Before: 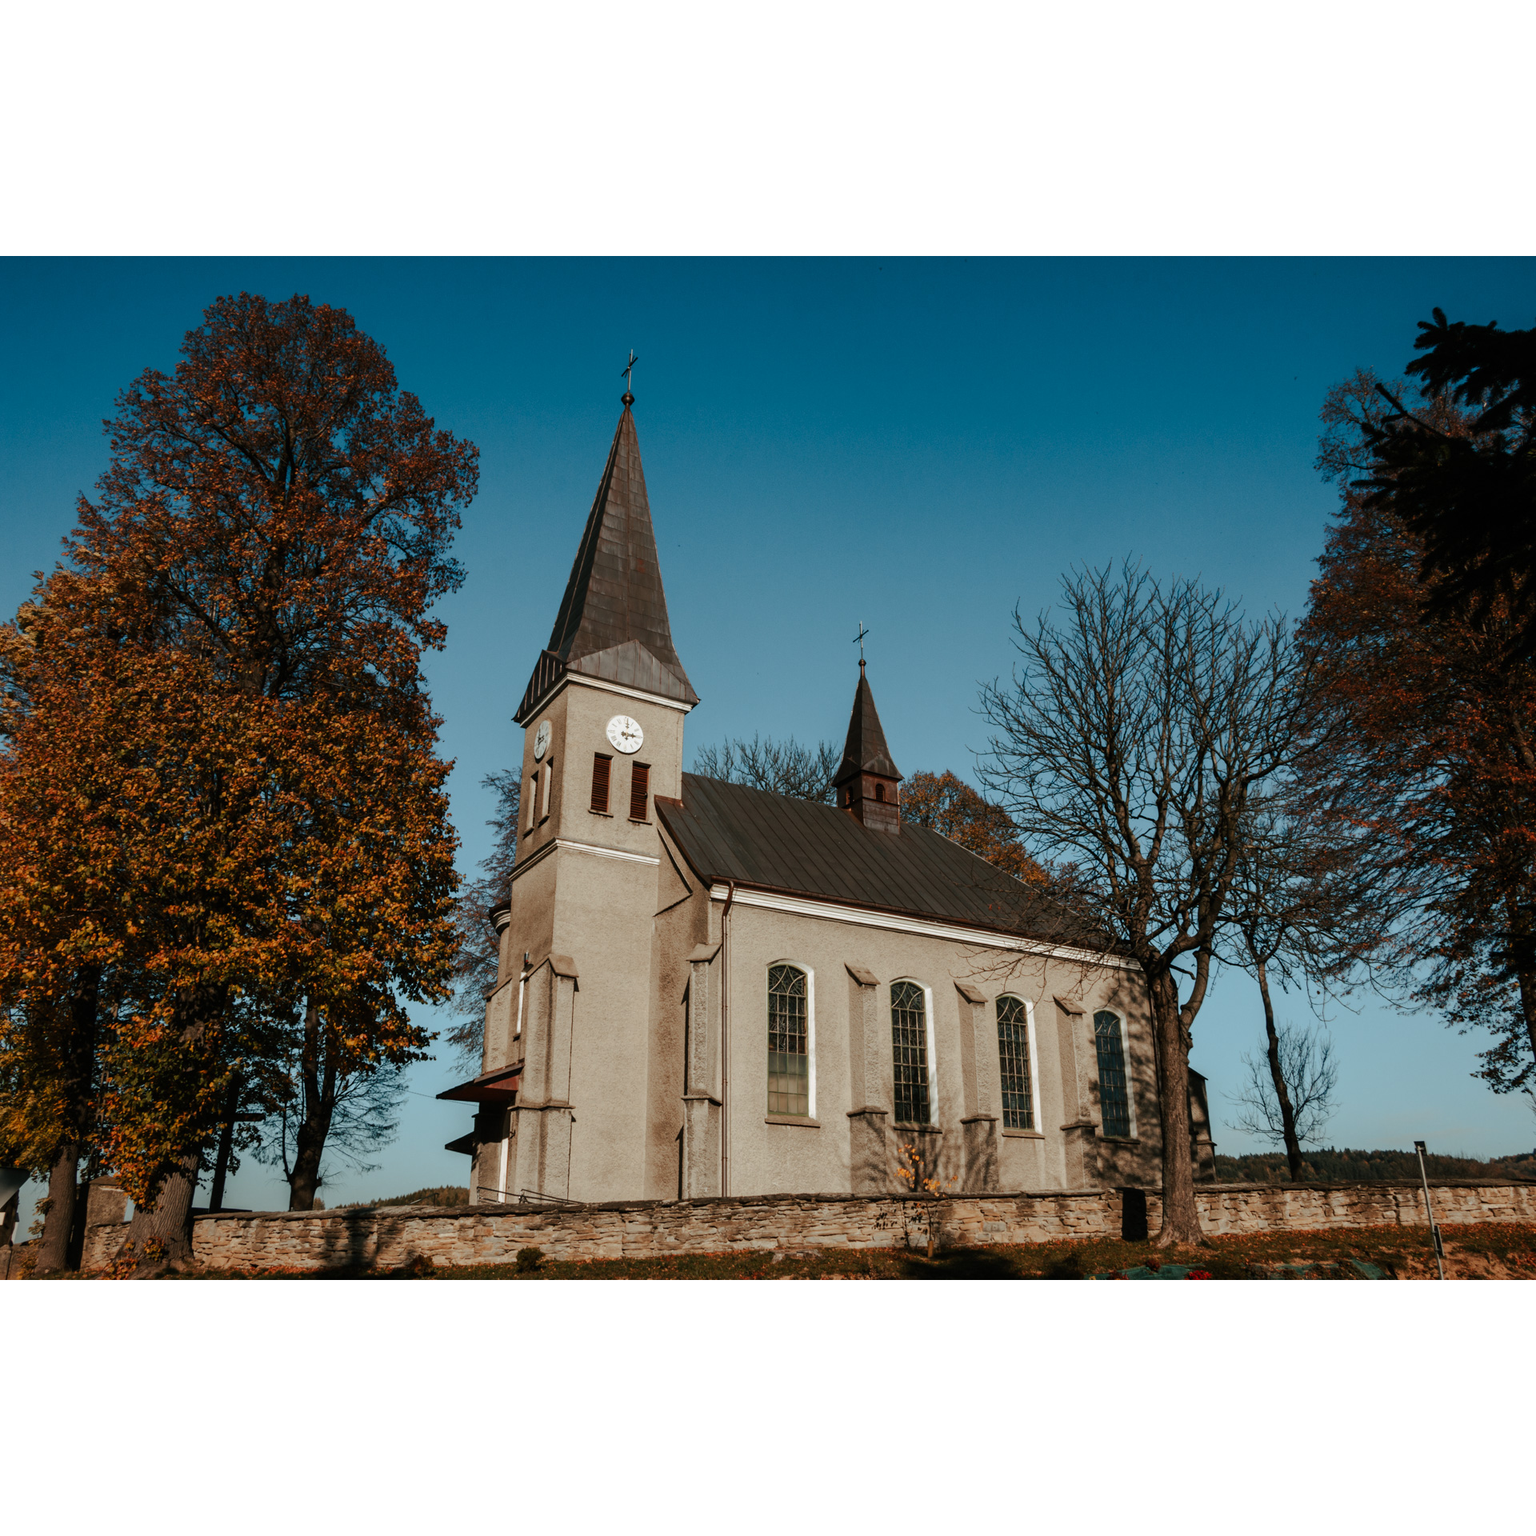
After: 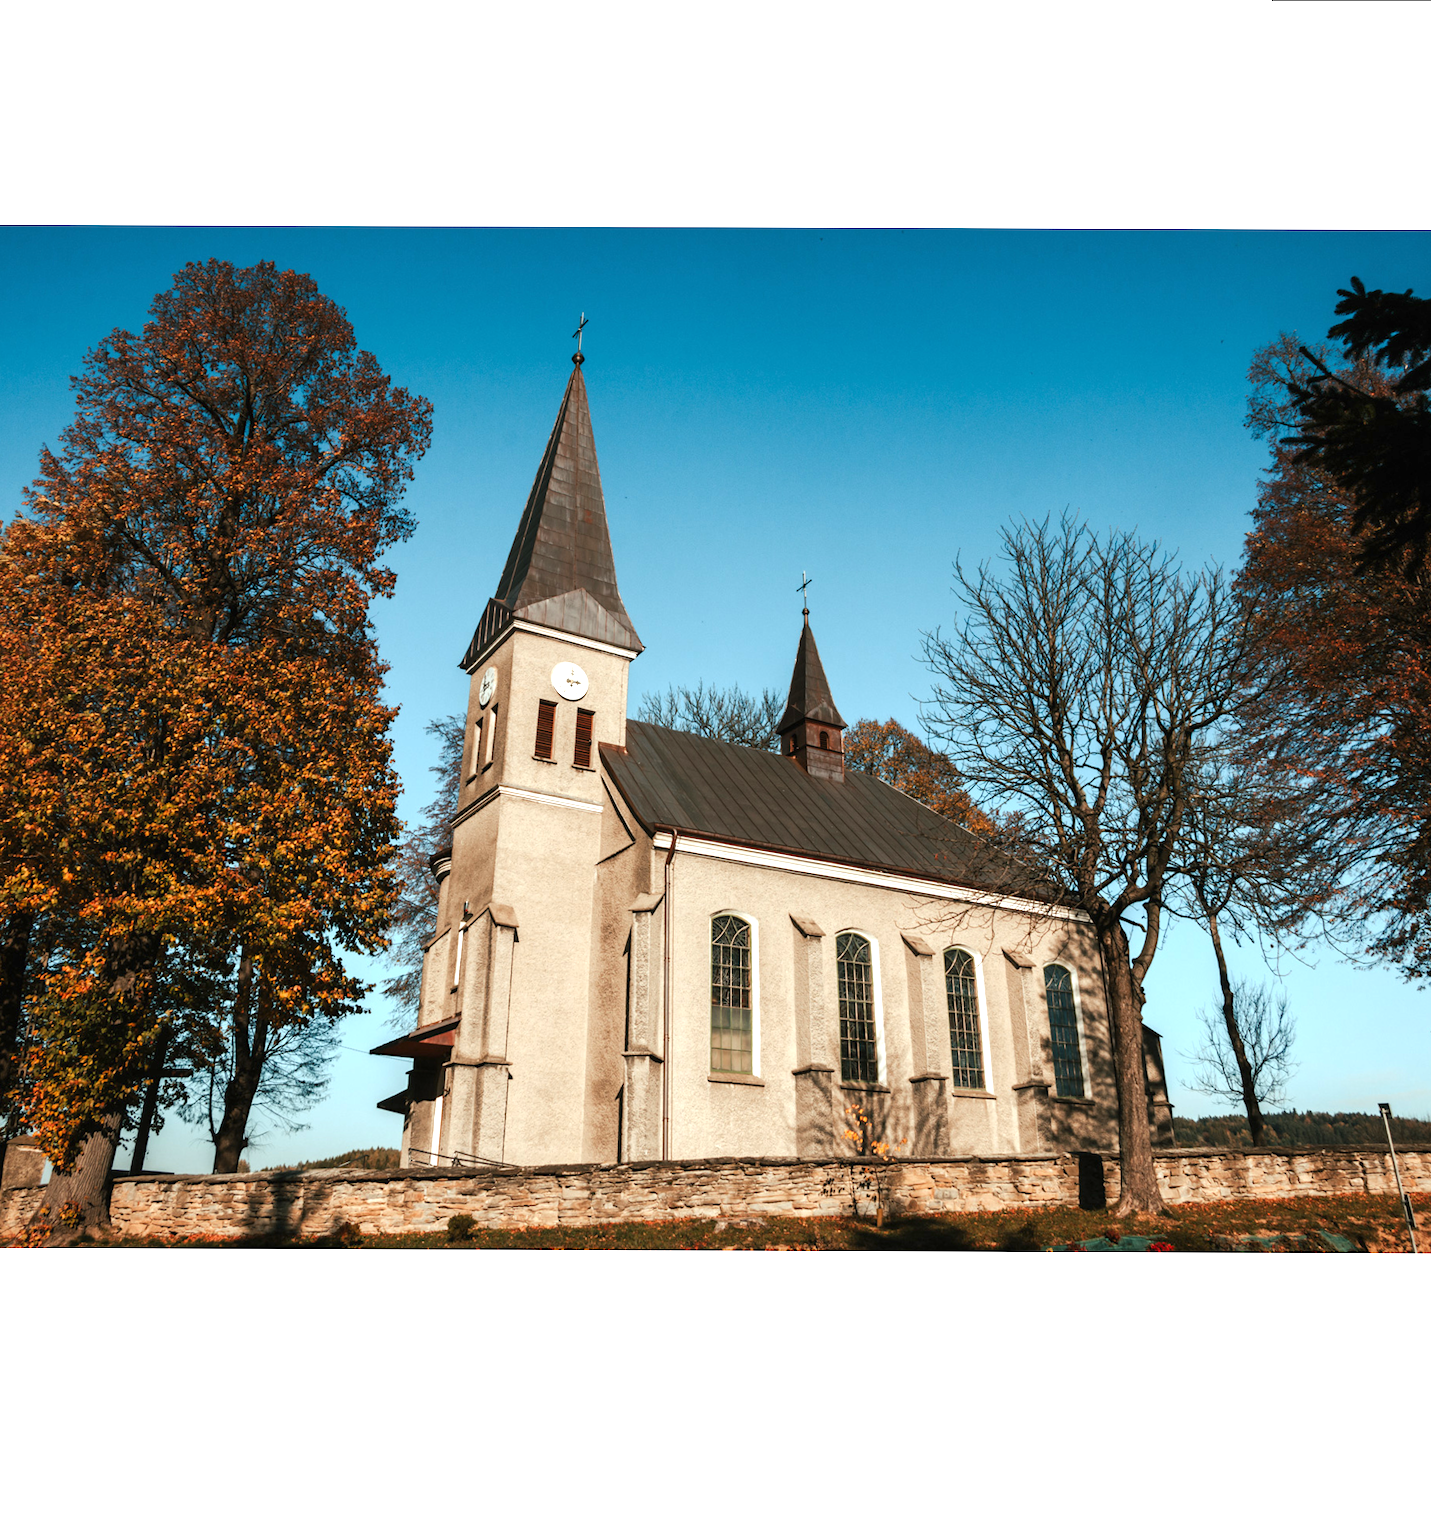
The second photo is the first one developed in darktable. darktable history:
rotate and perspective: rotation 0.215°, lens shift (vertical) -0.139, crop left 0.069, crop right 0.939, crop top 0.002, crop bottom 0.996
exposure: black level correction 0, exposure 1.1 EV, compensate exposure bias true, compensate highlight preservation false
